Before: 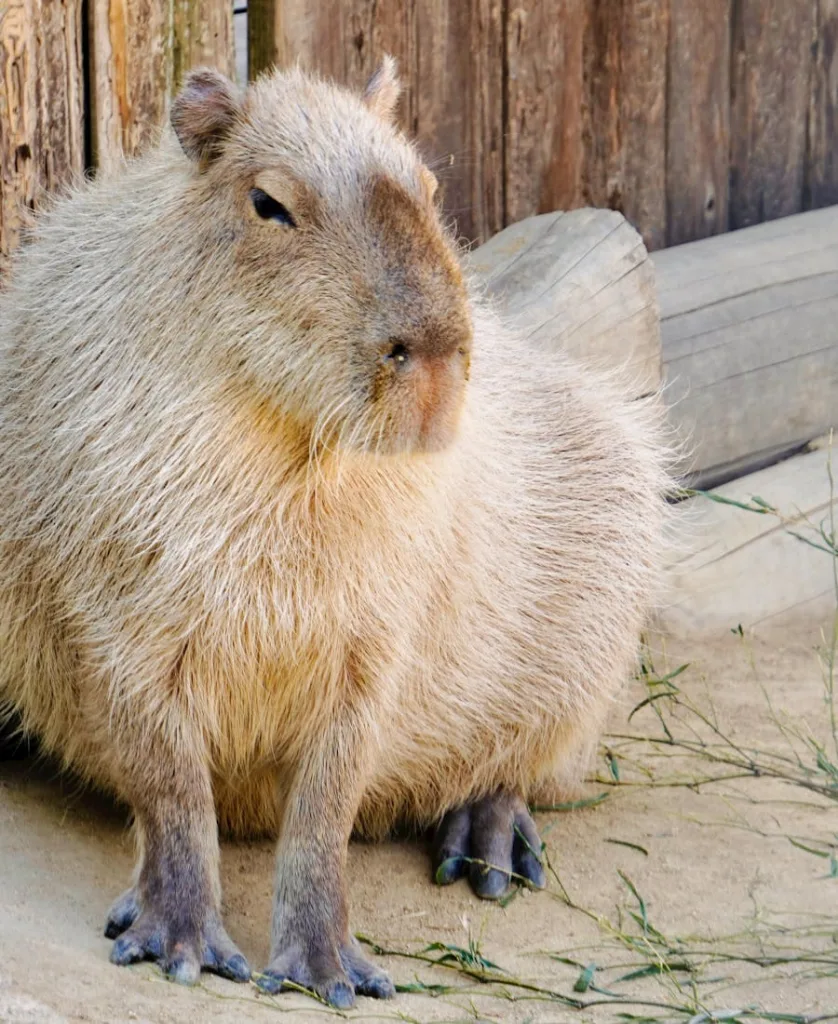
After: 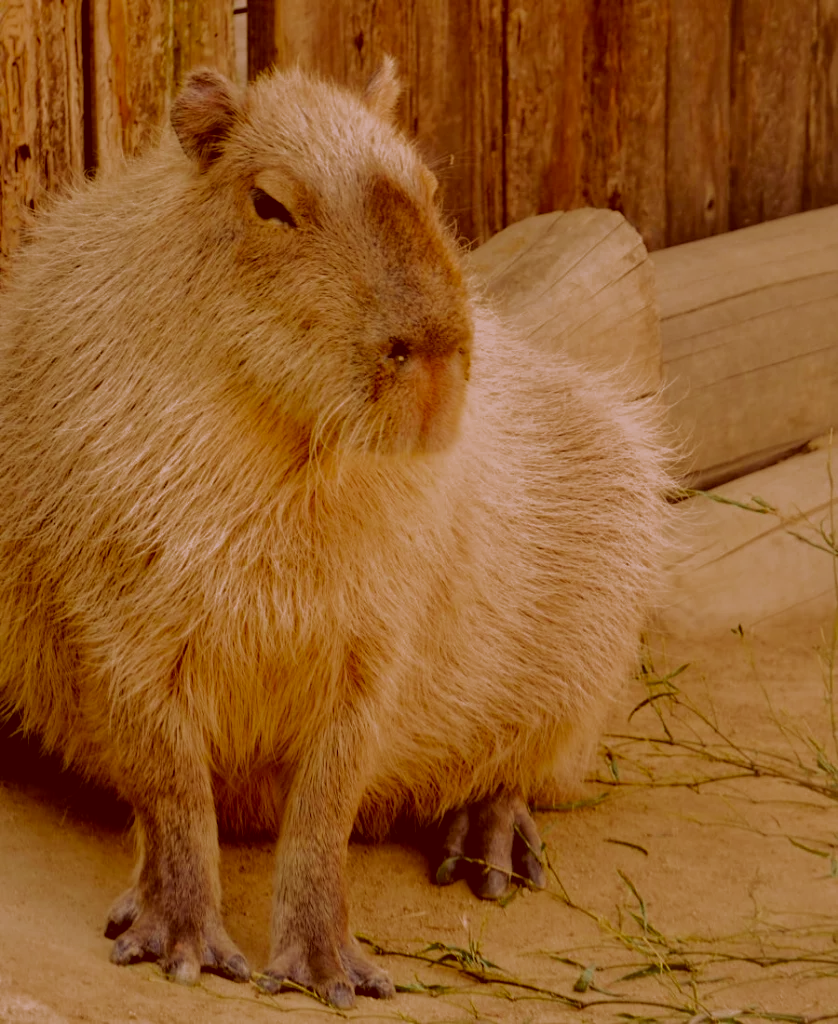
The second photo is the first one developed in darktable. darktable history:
color zones: curves: ch0 [(0.11, 0.396) (0.195, 0.36) (0.25, 0.5) (0.303, 0.412) (0.357, 0.544) (0.75, 0.5) (0.967, 0.328)]; ch1 [(0, 0.468) (0.112, 0.512) (0.202, 0.6) (0.25, 0.5) (0.307, 0.352) (0.357, 0.544) (0.75, 0.5) (0.963, 0.524)]
filmic rgb: black relative exposure -7.65 EV, white relative exposure 4.56 EV, hardness 3.61
color correction: highlights a* 9.03, highlights b* 8.71, shadows a* 40, shadows b* 40, saturation 0.8
rgb curve: curves: ch0 [(0.123, 0.061) (0.995, 0.887)]; ch1 [(0.06, 0.116) (1, 0.906)]; ch2 [(0, 0) (0.824, 0.69) (1, 1)], mode RGB, independent channels, compensate middle gray true
